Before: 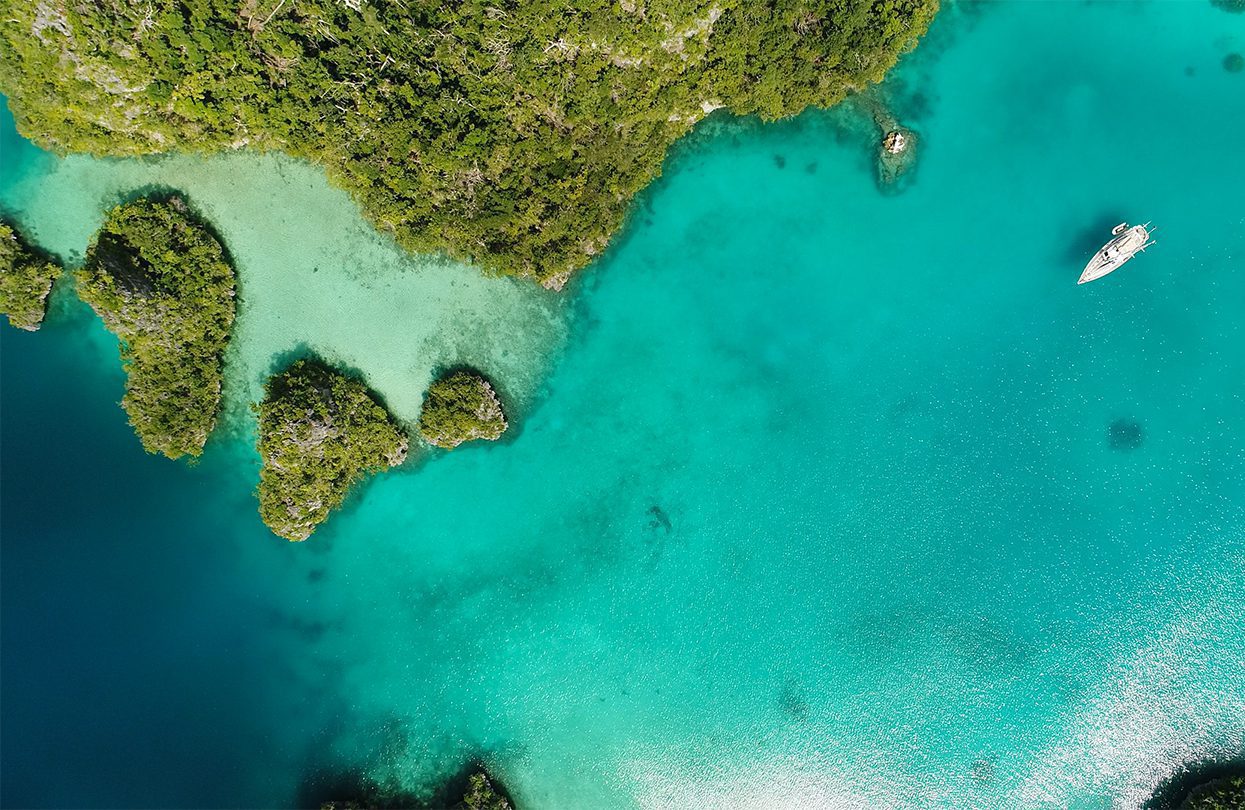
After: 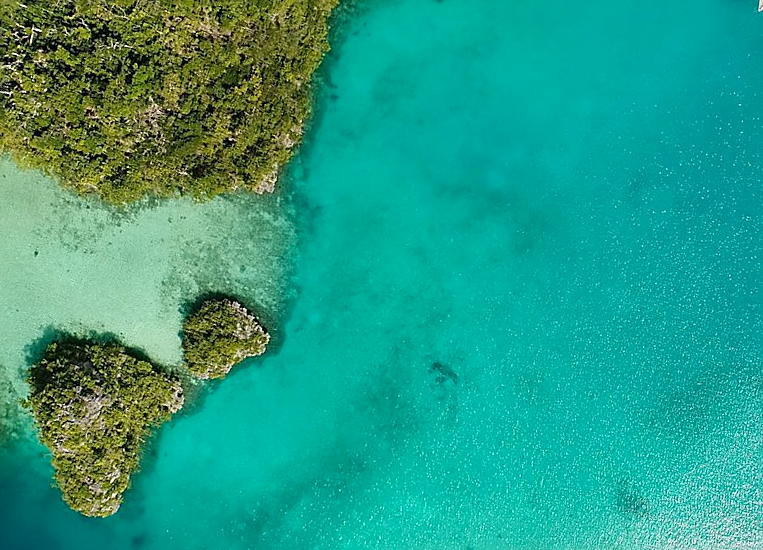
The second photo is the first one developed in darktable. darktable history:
contrast brightness saturation: contrast 0.029, brightness -0.043
crop and rotate: angle 19.56°, left 6.736%, right 3.899%, bottom 1.073%
sharpen: amount 0.495
